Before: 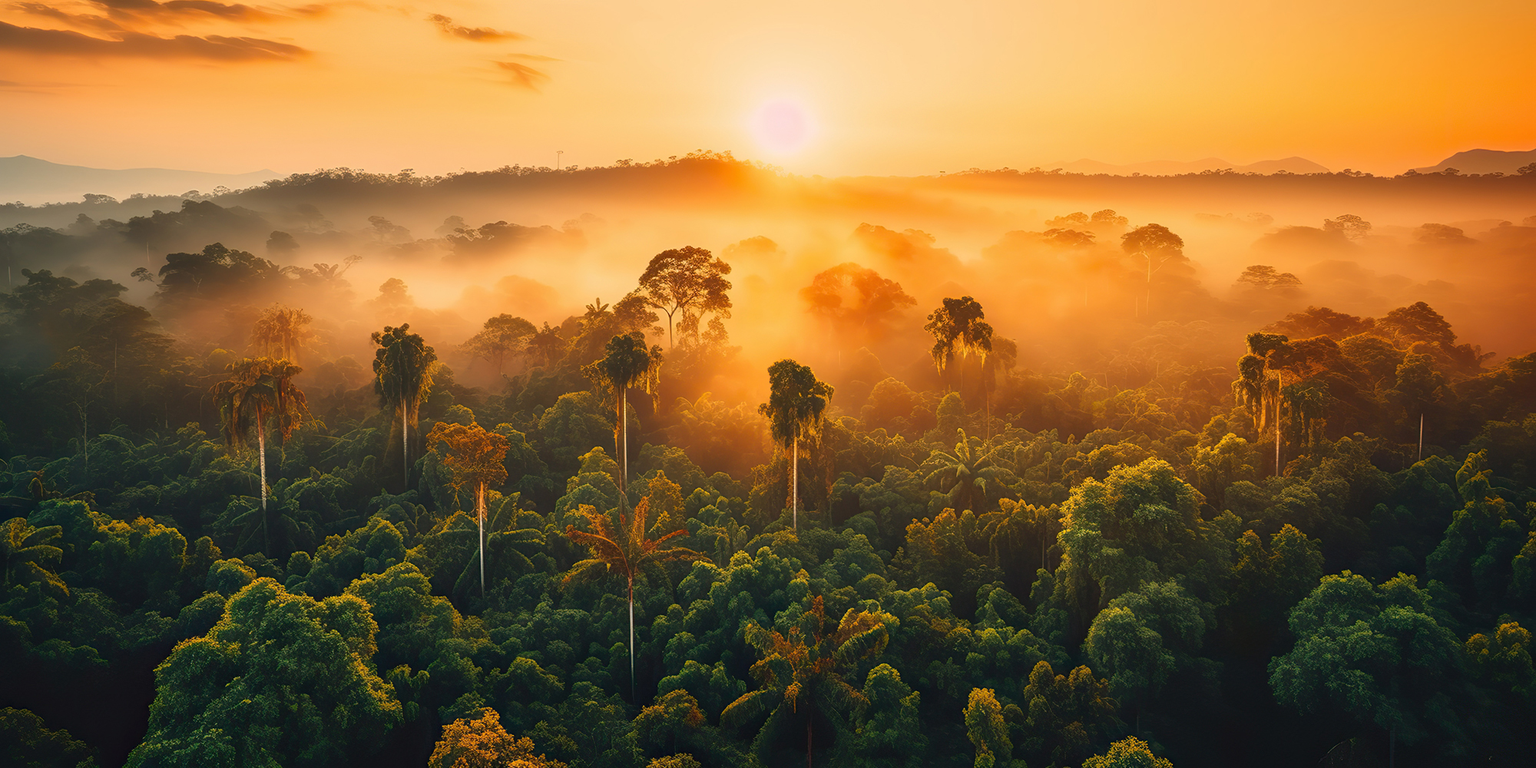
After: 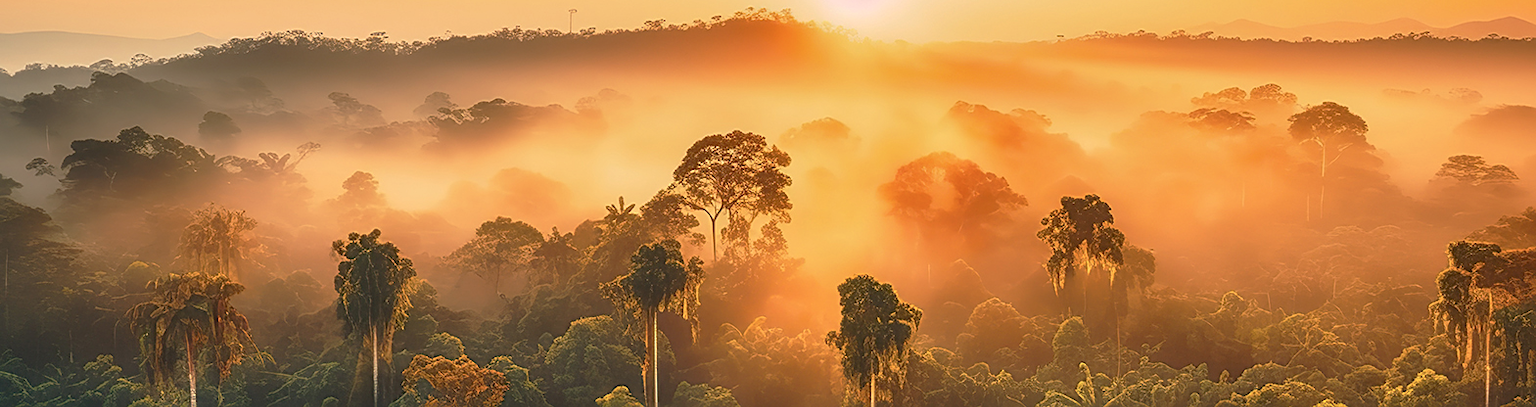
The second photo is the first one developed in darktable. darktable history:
tone curve: curves: ch0 [(0, 0) (0.003, 0.005) (0.011, 0.016) (0.025, 0.036) (0.044, 0.071) (0.069, 0.112) (0.1, 0.149) (0.136, 0.187) (0.177, 0.228) (0.224, 0.272) (0.277, 0.32) (0.335, 0.374) (0.399, 0.429) (0.468, 0.479) (0.543, 0.538) (0.623, 0.609) (0.709, 0.697) (0.801, 0.789) (0.898, 0.876) (1, 1)], preserve colors none
crop: left 7.204%, top 18.773%, right 14.325%, bottom 39.592%
local contrast: on, module defaults
sharpen: on, module defaults
